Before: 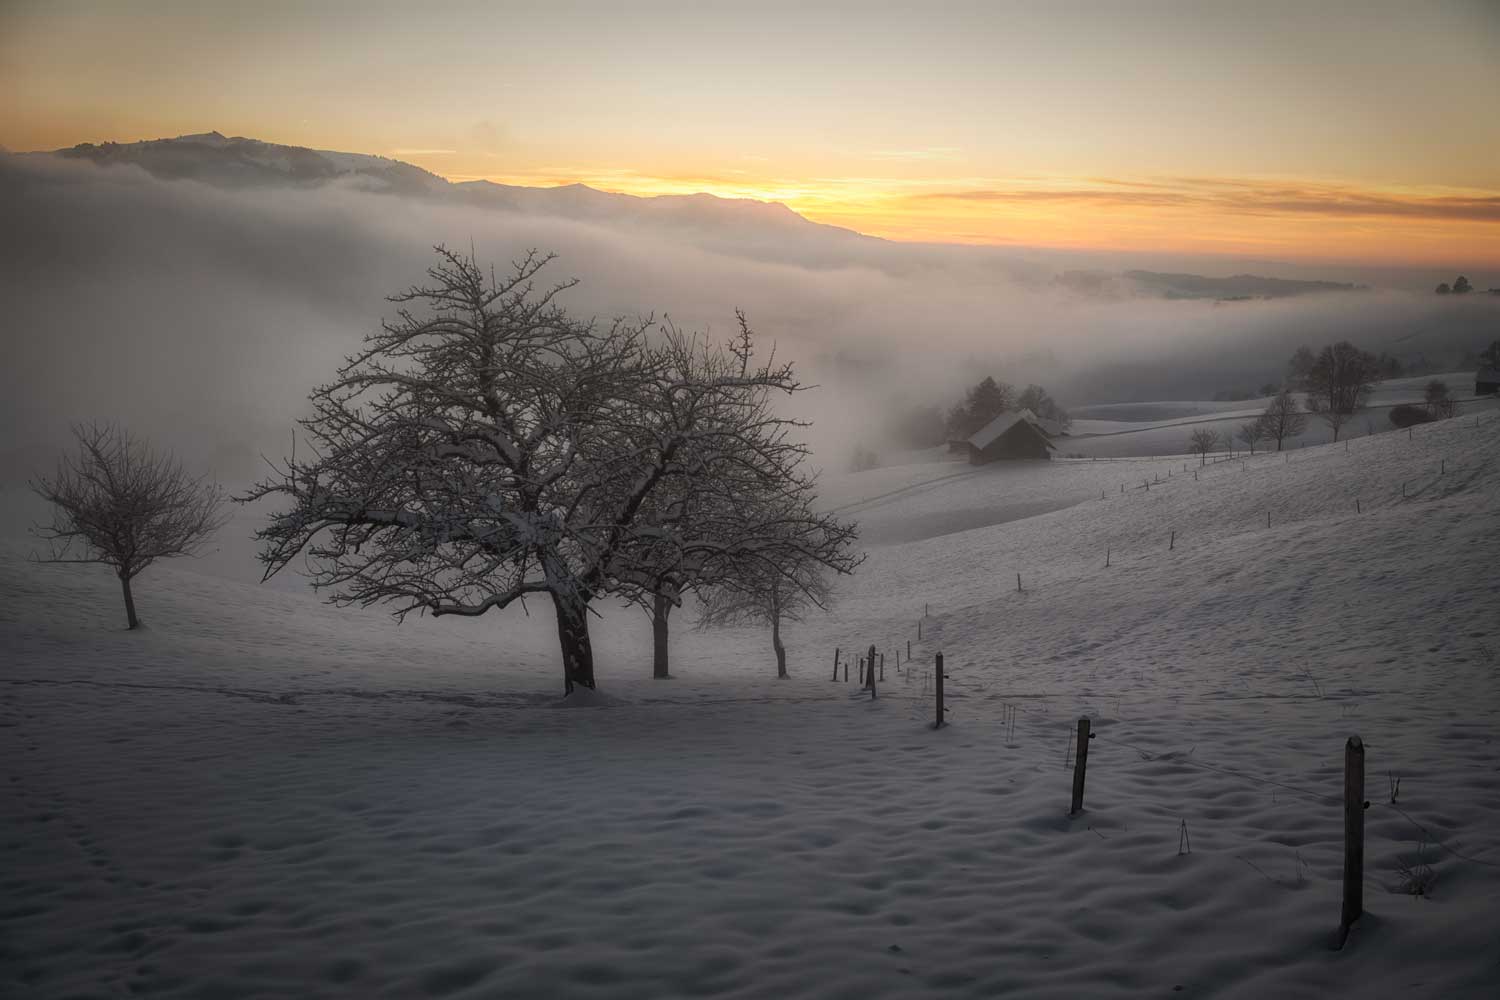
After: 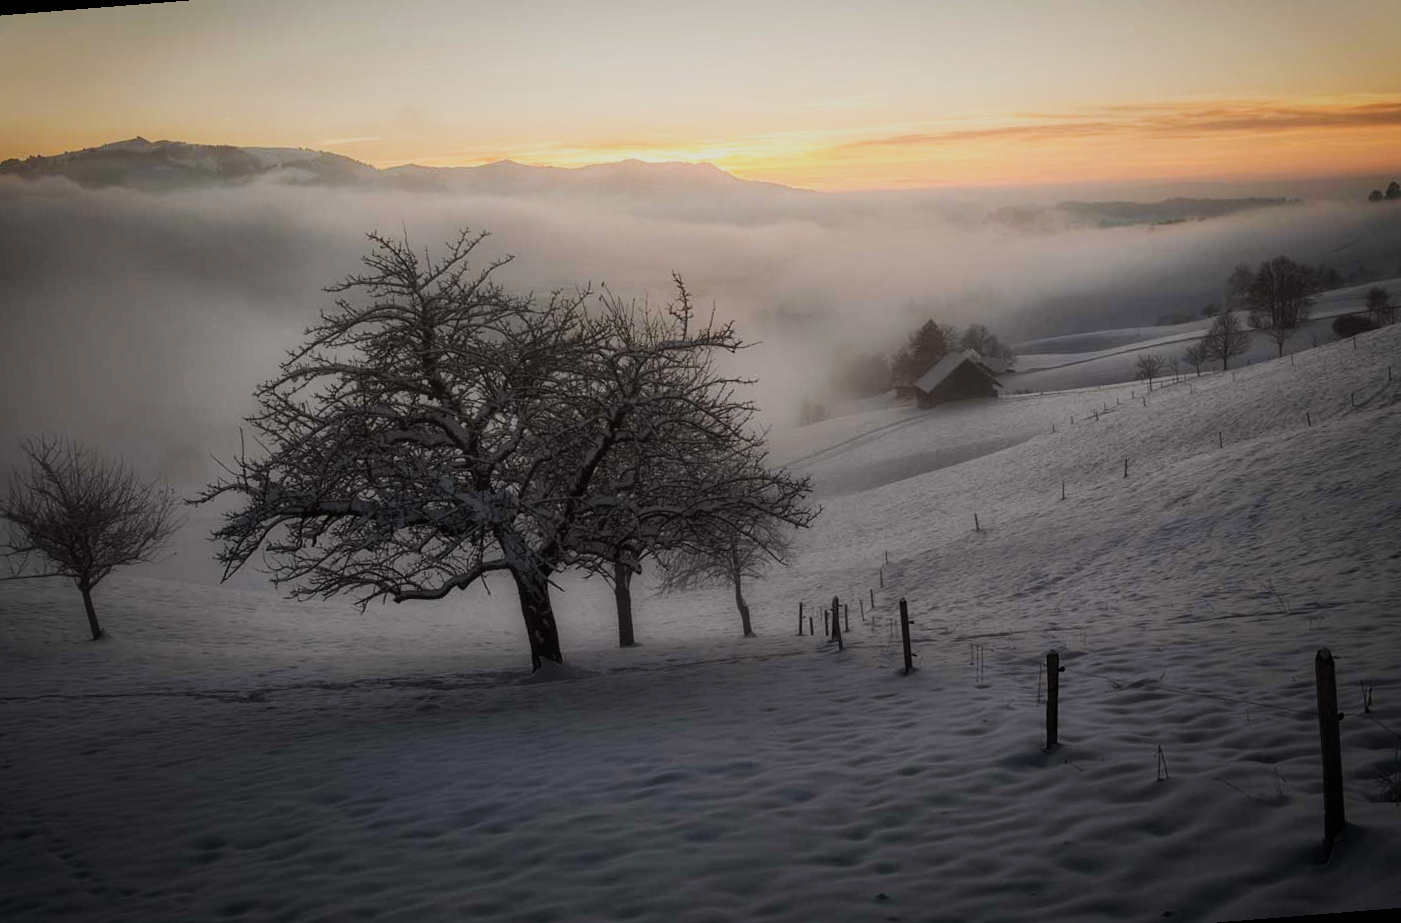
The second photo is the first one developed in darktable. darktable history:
rotate and perspective: rotation -4.57°, crop left 0.054, crop right 0.944, crop top 0.087, crop bottom 0.914
color zones: curves: ch2 [(0, 0.5) (0.143, 0.5) (0.286, 0.489) (0.415, 0.421) (0.571, 0.5) (0.714, 0.5) (0.857, 0.5) (1, 0.5)]
sigmoid: on, module defaults
